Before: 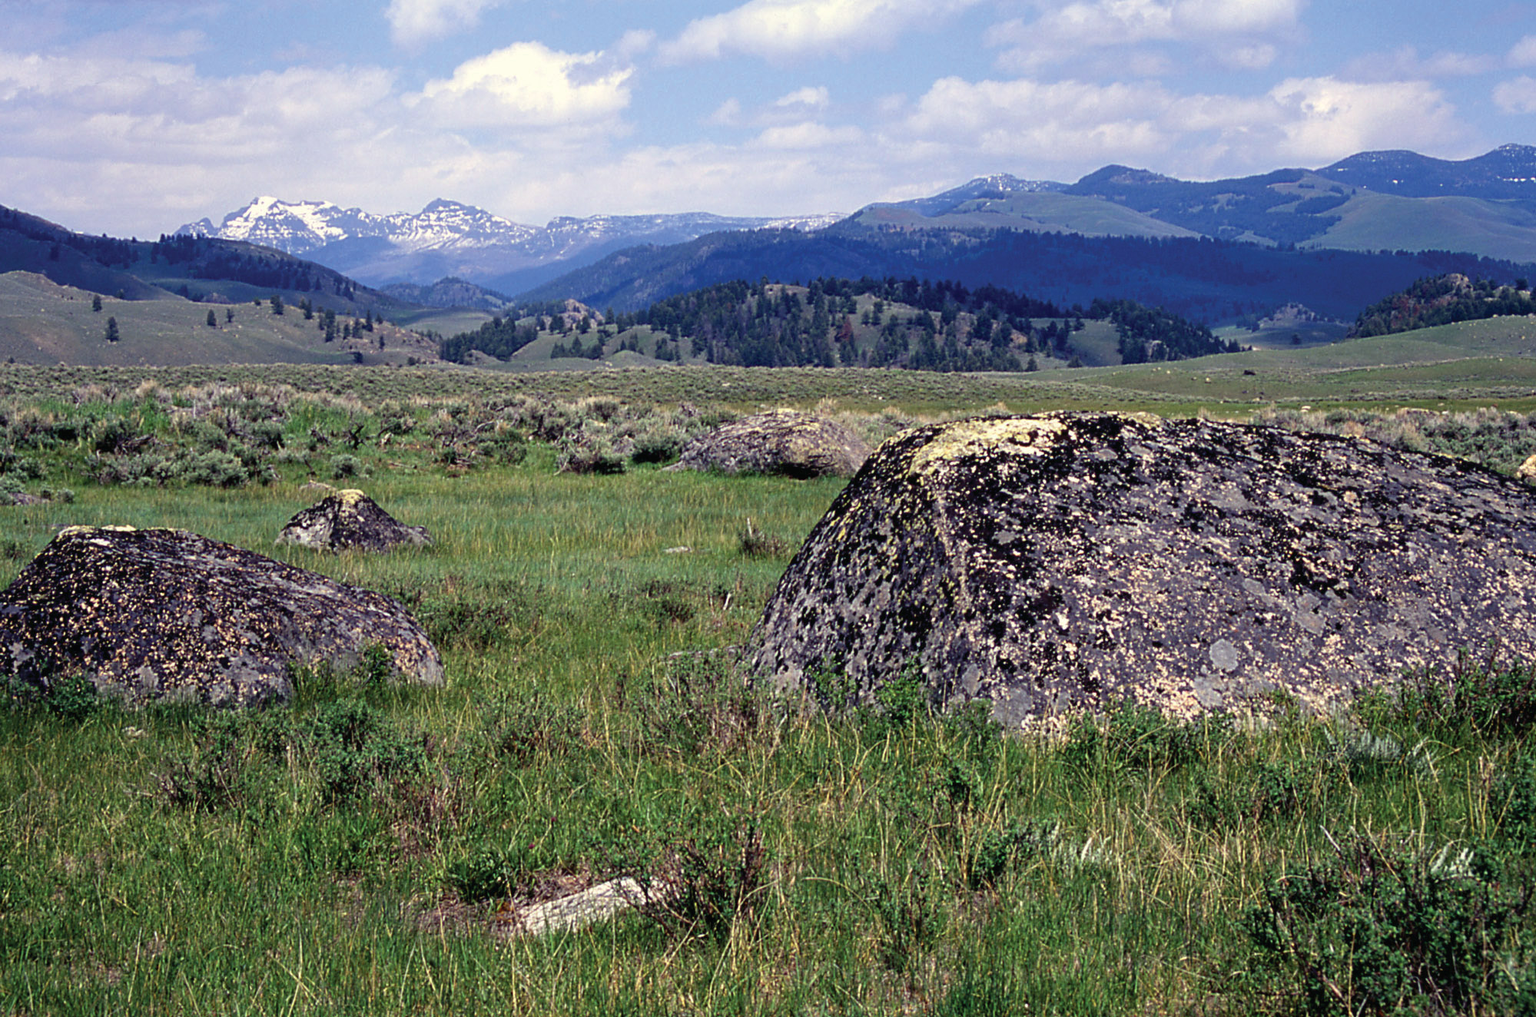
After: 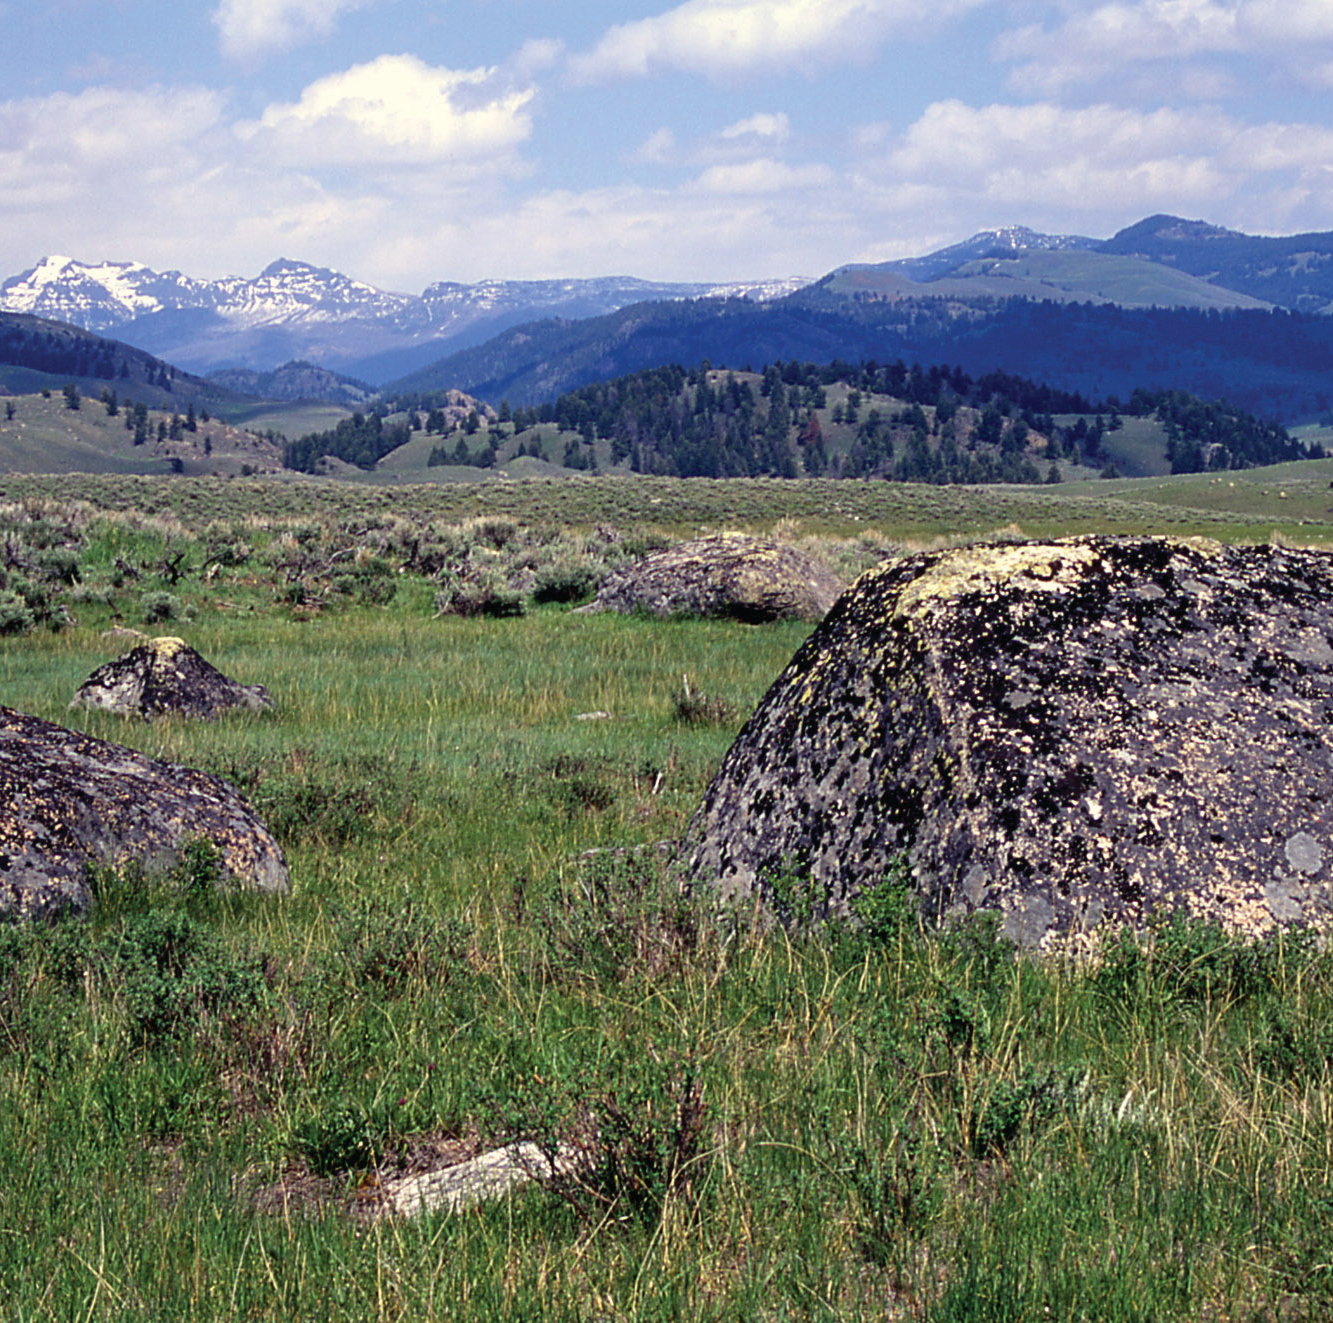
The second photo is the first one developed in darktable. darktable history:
exposure: compensate exposure bias true, compensate highlight preservation false
crop and rotate: left 14.472%, right 18.805%
